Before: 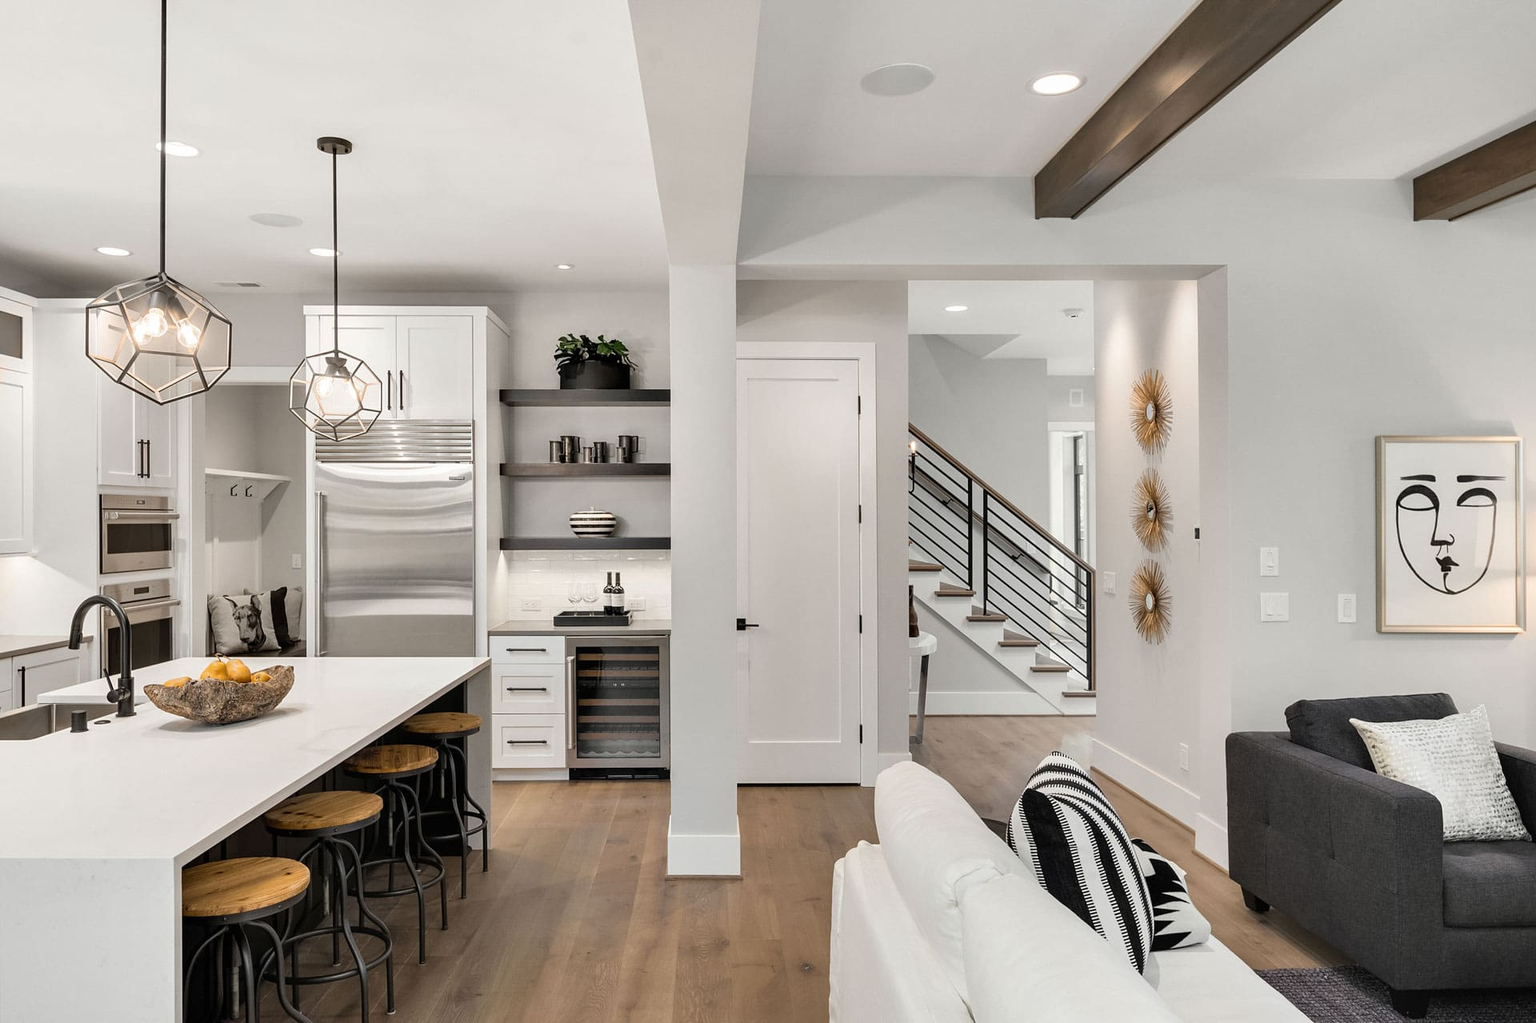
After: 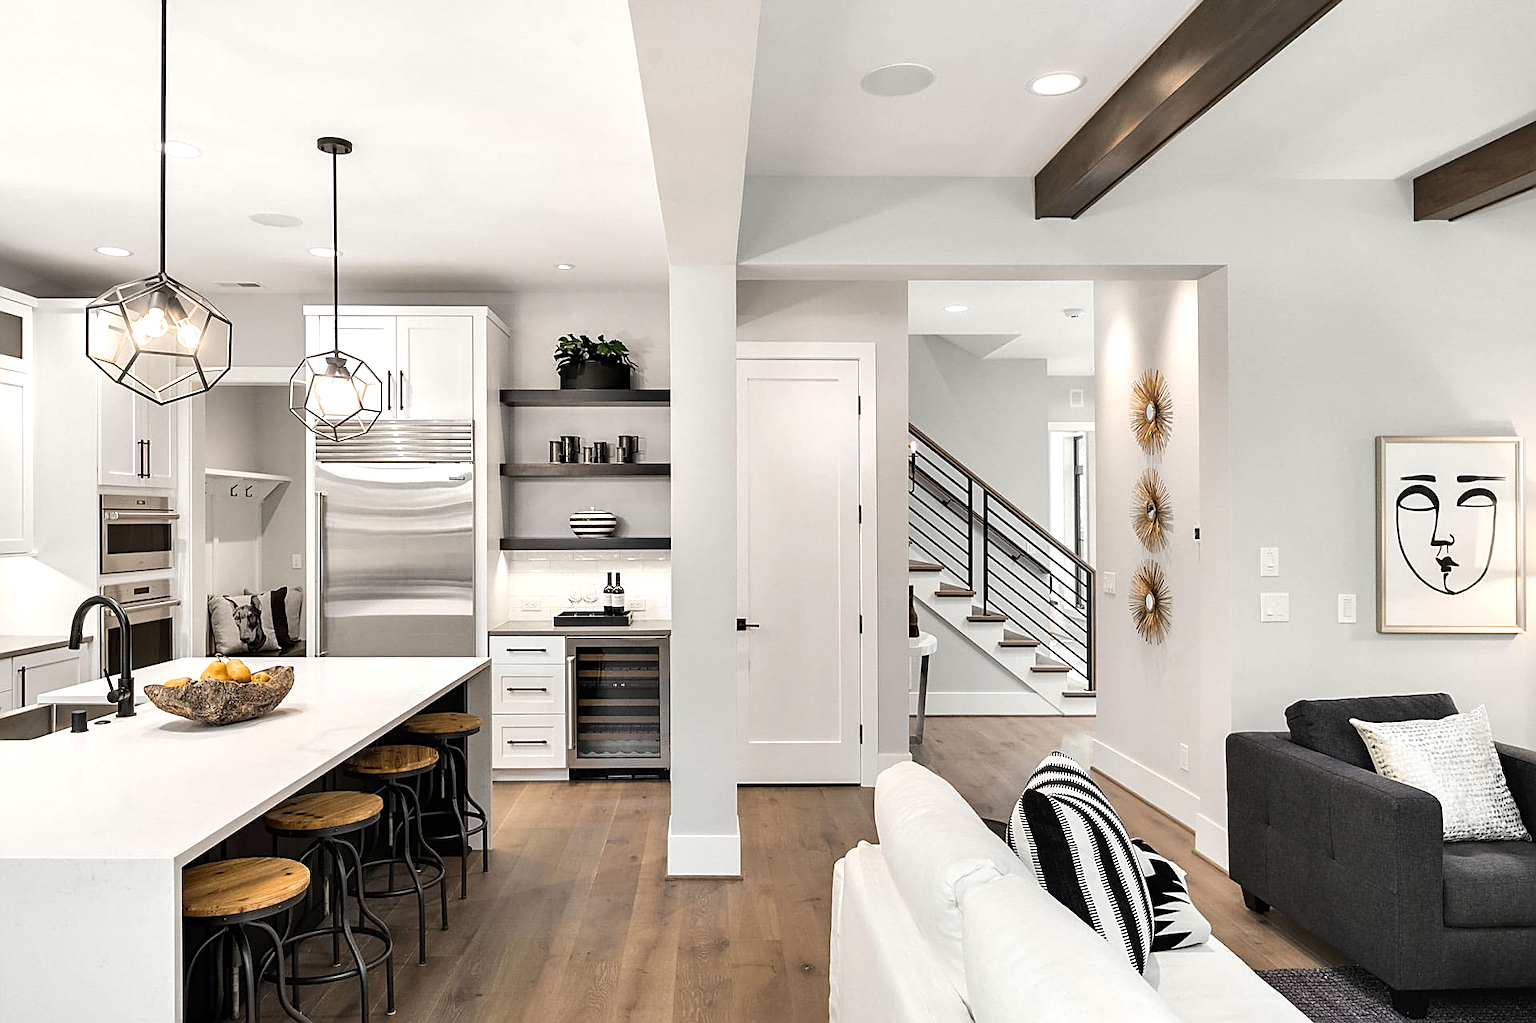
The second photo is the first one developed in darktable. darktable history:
tone equalizer: -8 EV -0.417 EV, -7 EV -0.389 EV, -6 EV -0.333 EV, -5 EV -0.222 EV, -3 EV 0.222 EV, -2 EV 0.333 EV, -1 EV 0.389 EV, +0 EV 0.417 EV, edges refinement/feathering 500, mask exposure compensation -1.57 EV, preserve details no
sharpen: on, module defaults
shadows and highlights: shadows 30.86, highlights 0, soften with gaussian
